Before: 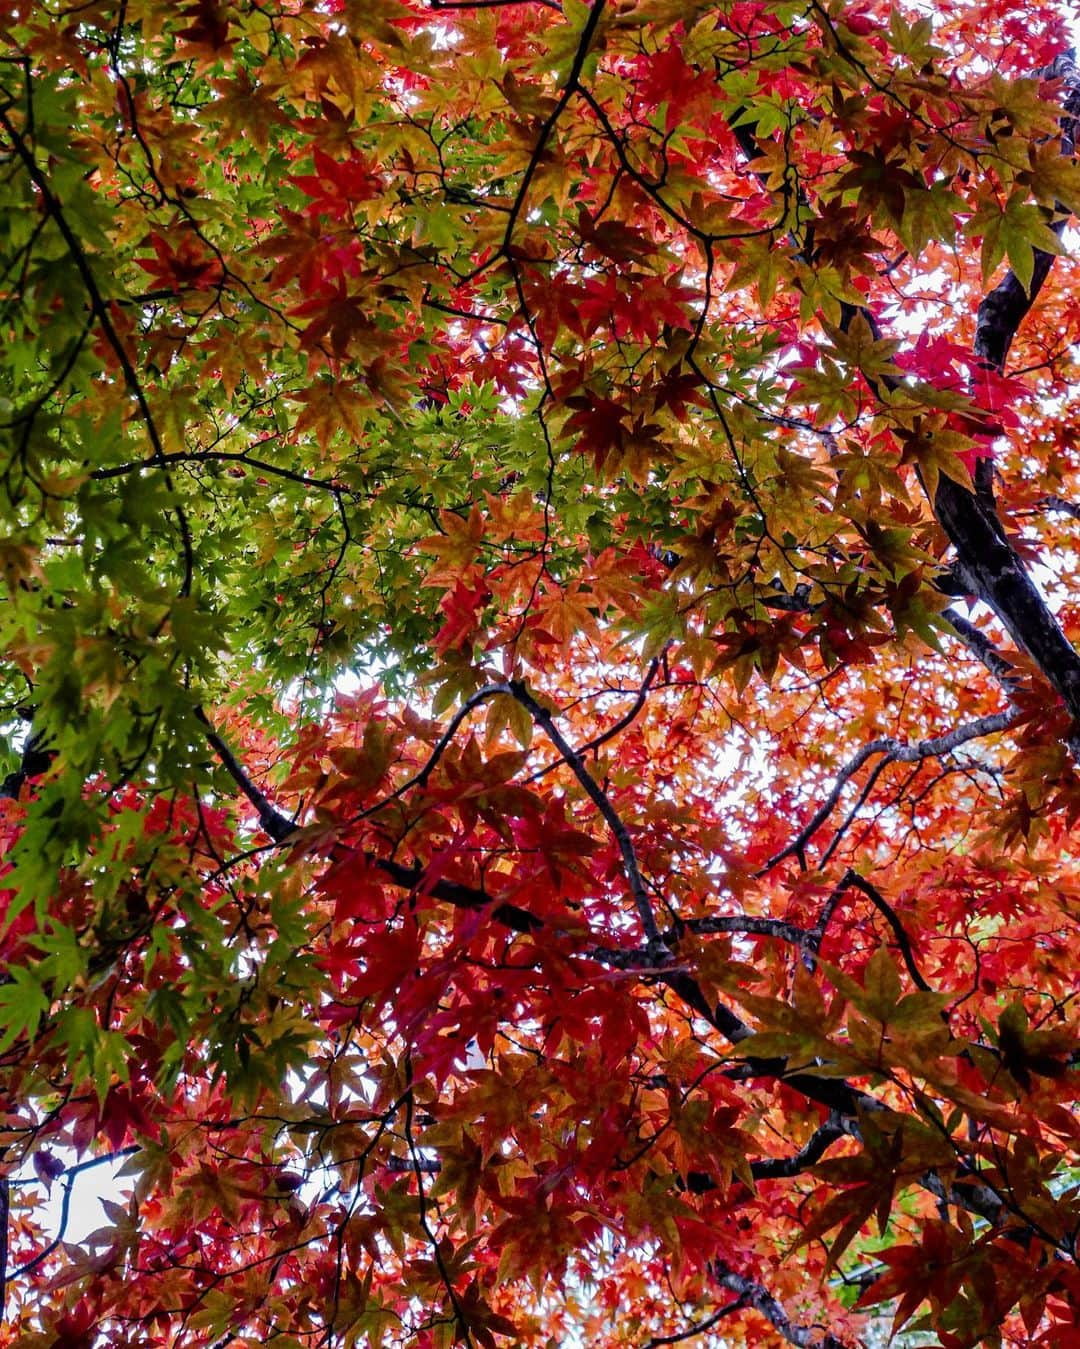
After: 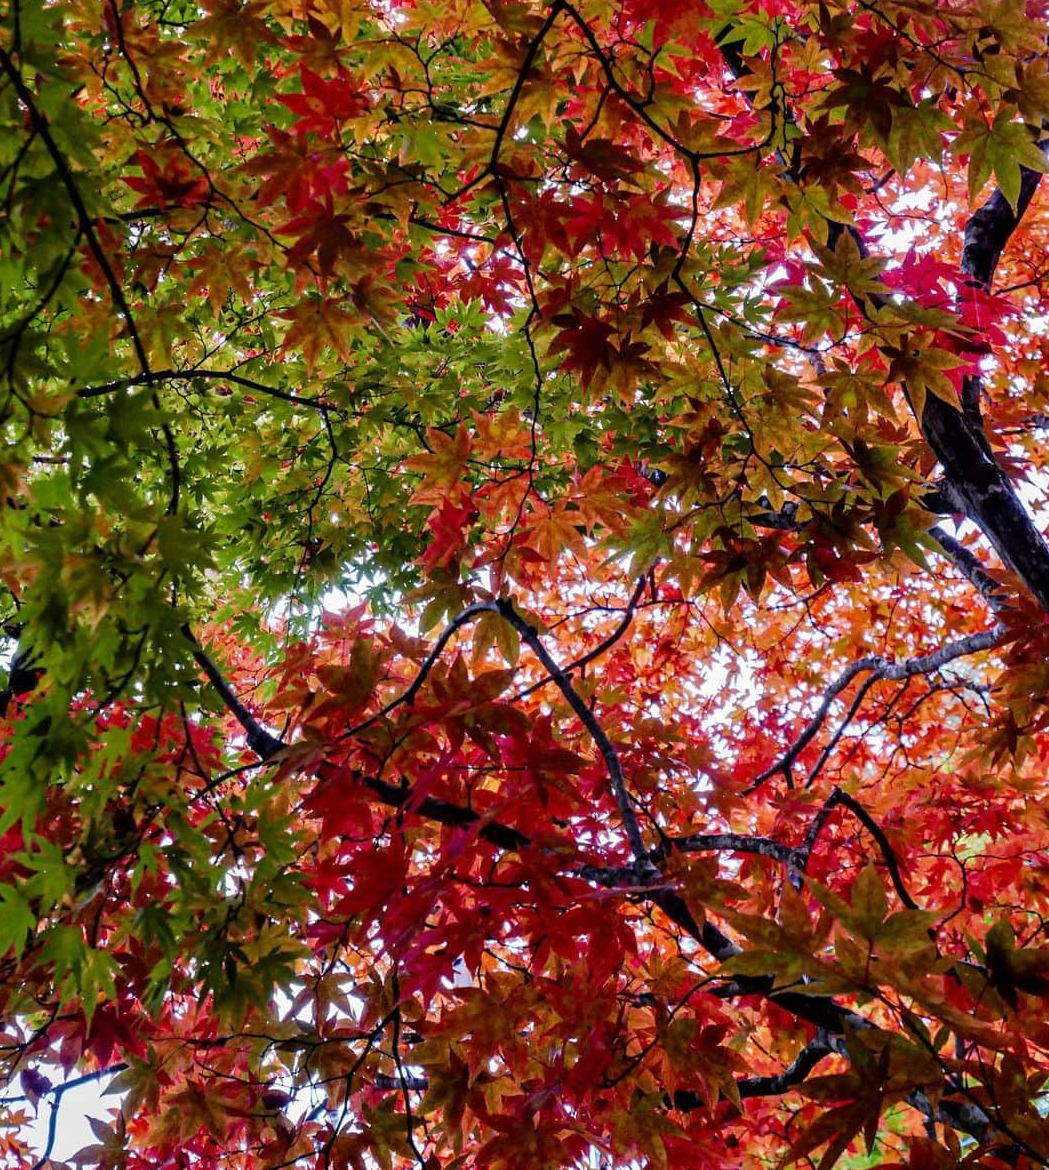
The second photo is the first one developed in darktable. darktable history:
crop: left 1.287%, top 6.146%, right 1.545%, bottom 7.105%
